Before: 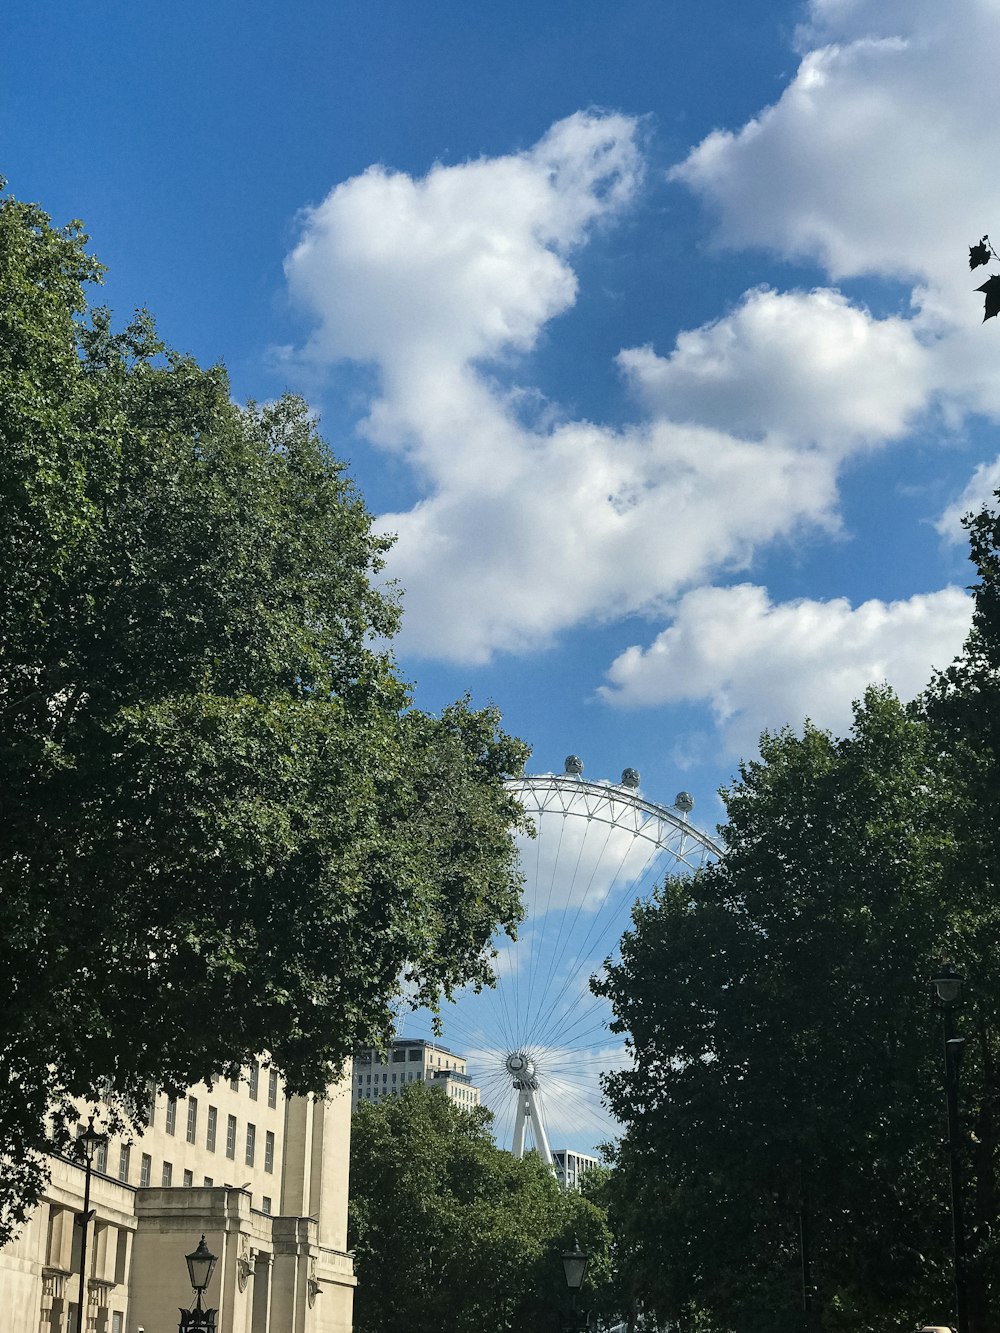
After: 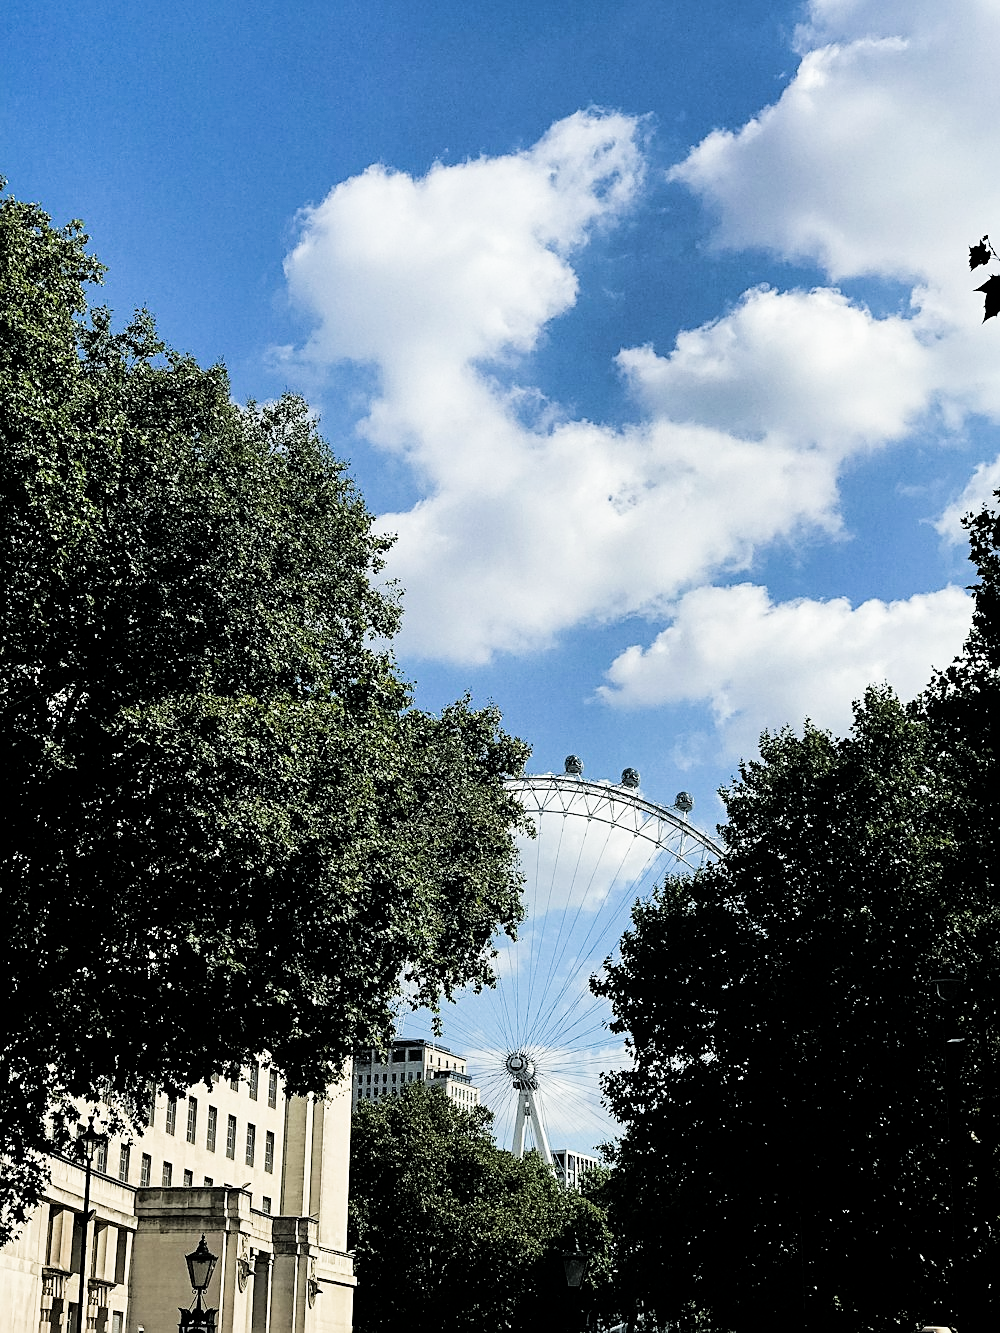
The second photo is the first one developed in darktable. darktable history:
filmic rgb: black relative exposure -5 EV, white relative exposure 3.5 EV, hardness 3.19, contrast 1.2, highlights saturation mix -50%
sharpen: on, module defaults
tone equalizer: -8 EV -0.75 EV, -7 EV -0.7 EV, -6 EV -0.6 EV, -5 EV -0.4 EV, -3 EV 0.4 EV, -2 EV 0.6 EV, -1 EV 0.7 EV, +0 EV 0.75 EV, edges refinement/feathering 500, mask exposure compensation -1.57 EV, preserve details no
